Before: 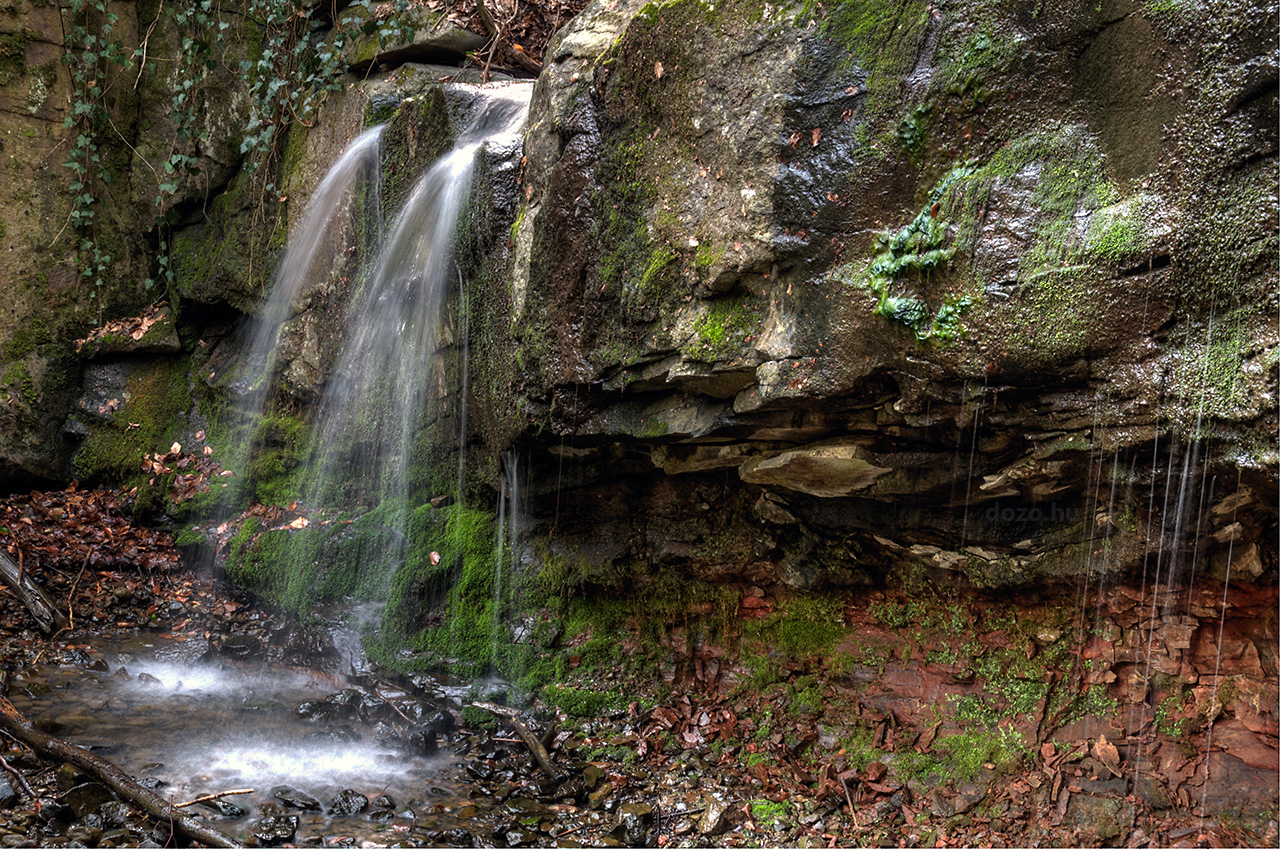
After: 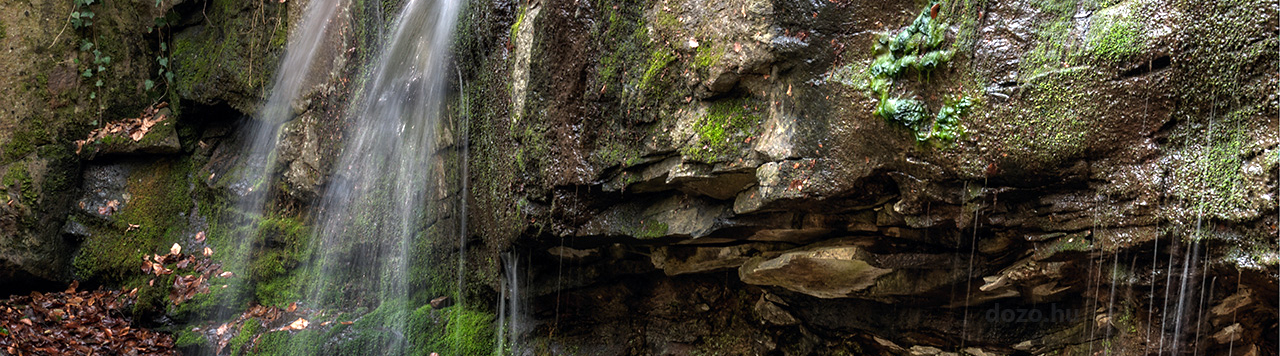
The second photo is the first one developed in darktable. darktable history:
crop and rotate: top 23.478%, bottom 34.542%
exposure: exposure 0.209 EV, compensate exposure bias true, compensate highlight preservation false
